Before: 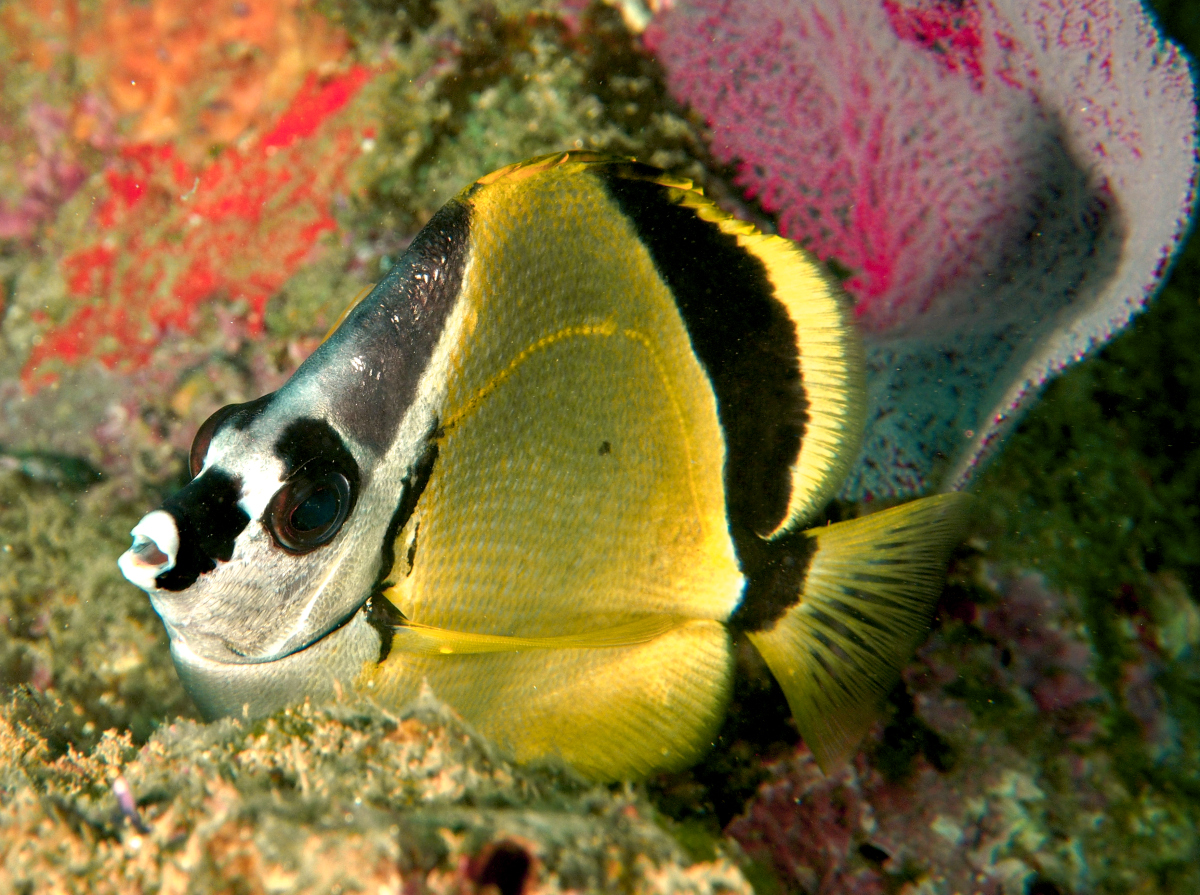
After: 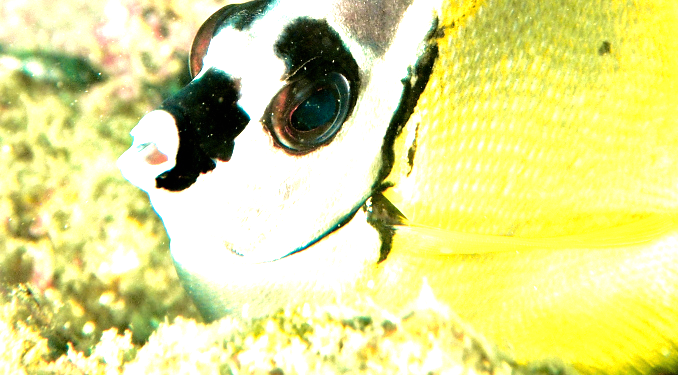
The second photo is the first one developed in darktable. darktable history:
crop: top 44.764%, right 43.473%, bottom 13.234%
velvia: on, module defaults
tone equalizer: -8 EV -1.1 EV, -7 EV -1.05 EV, -6 EV -0.876 EV, -5 EV -0.609 EV, -3 EV 0.574 EV, -2 EV 0.886 EV, -1 EV 1 EV, +0 EV 1.06 EV
exposure: black level correction 0, exposure 1.122 EV, compensate highlight preservation false
